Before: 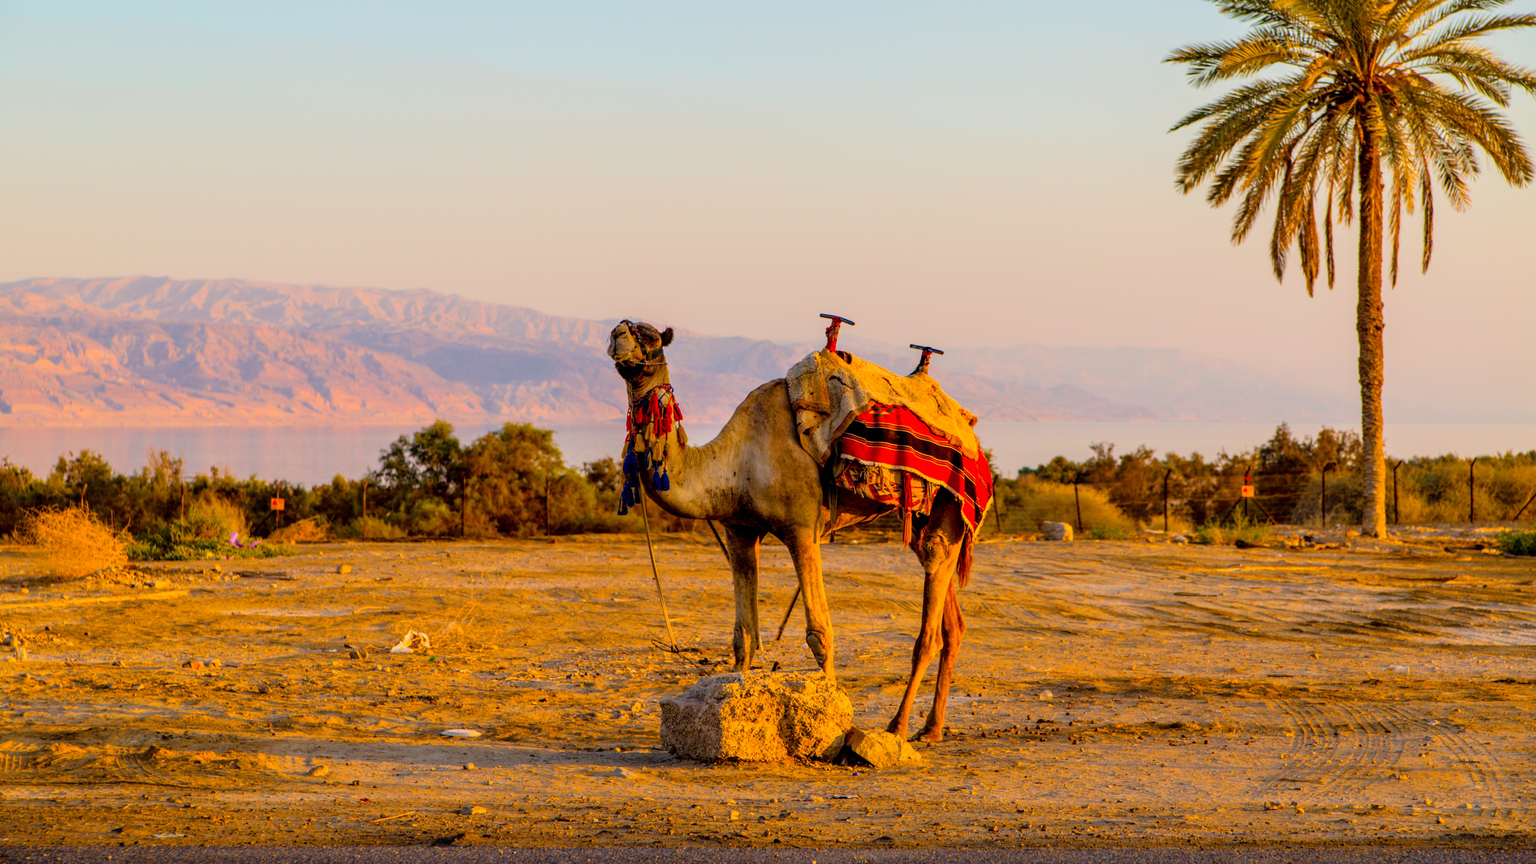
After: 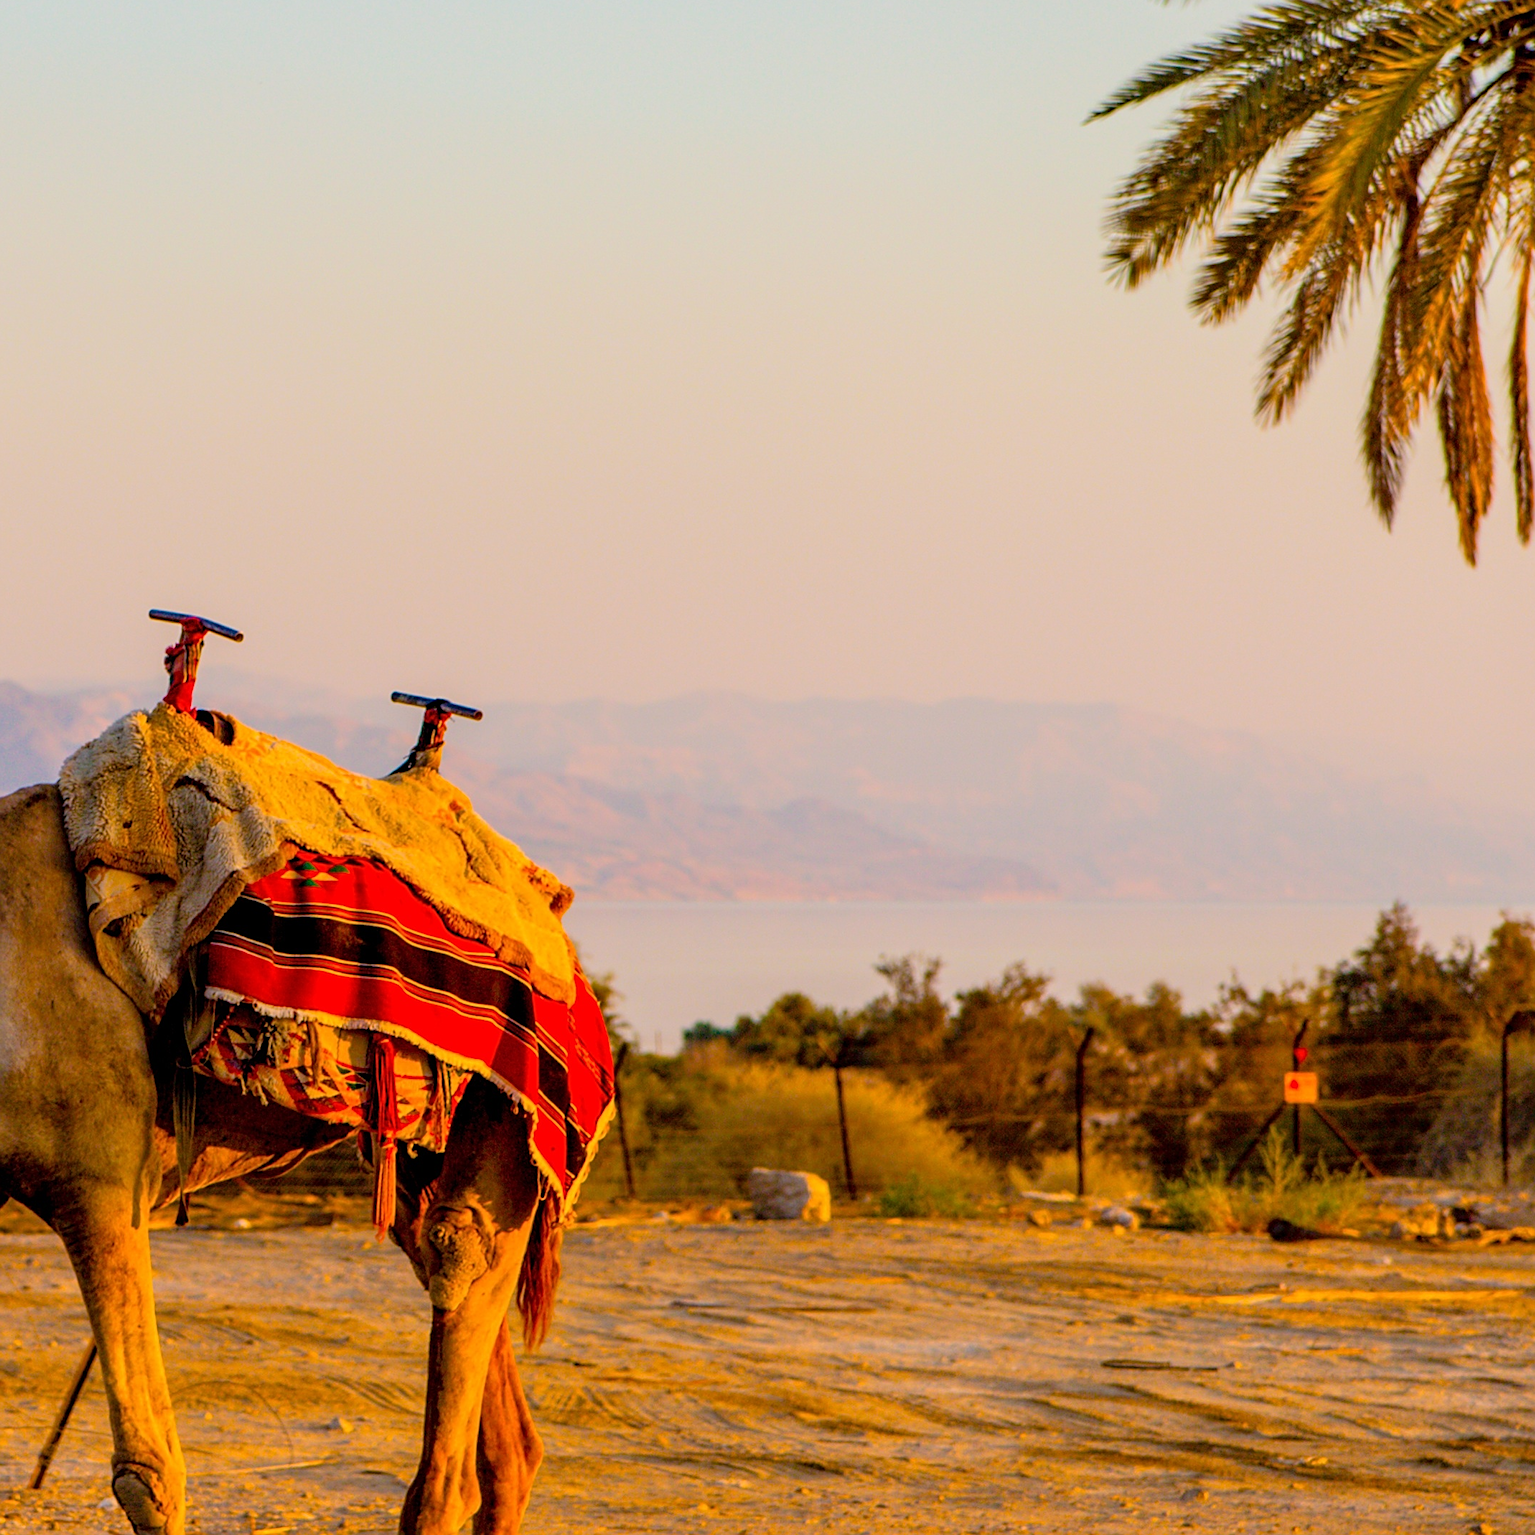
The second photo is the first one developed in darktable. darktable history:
contrast equalizer: octaves 7, y [[0.5 ×6], [0.5 ×6], [0.5, 0.5, 0.501, 0.545, 0.707, 0.863], [0 ×6], [0 ×6]]
crop and rotate: left 49.776%, top 10.112%, right 13.065%, bottom 23.852%
sharpen: on, module defaults
